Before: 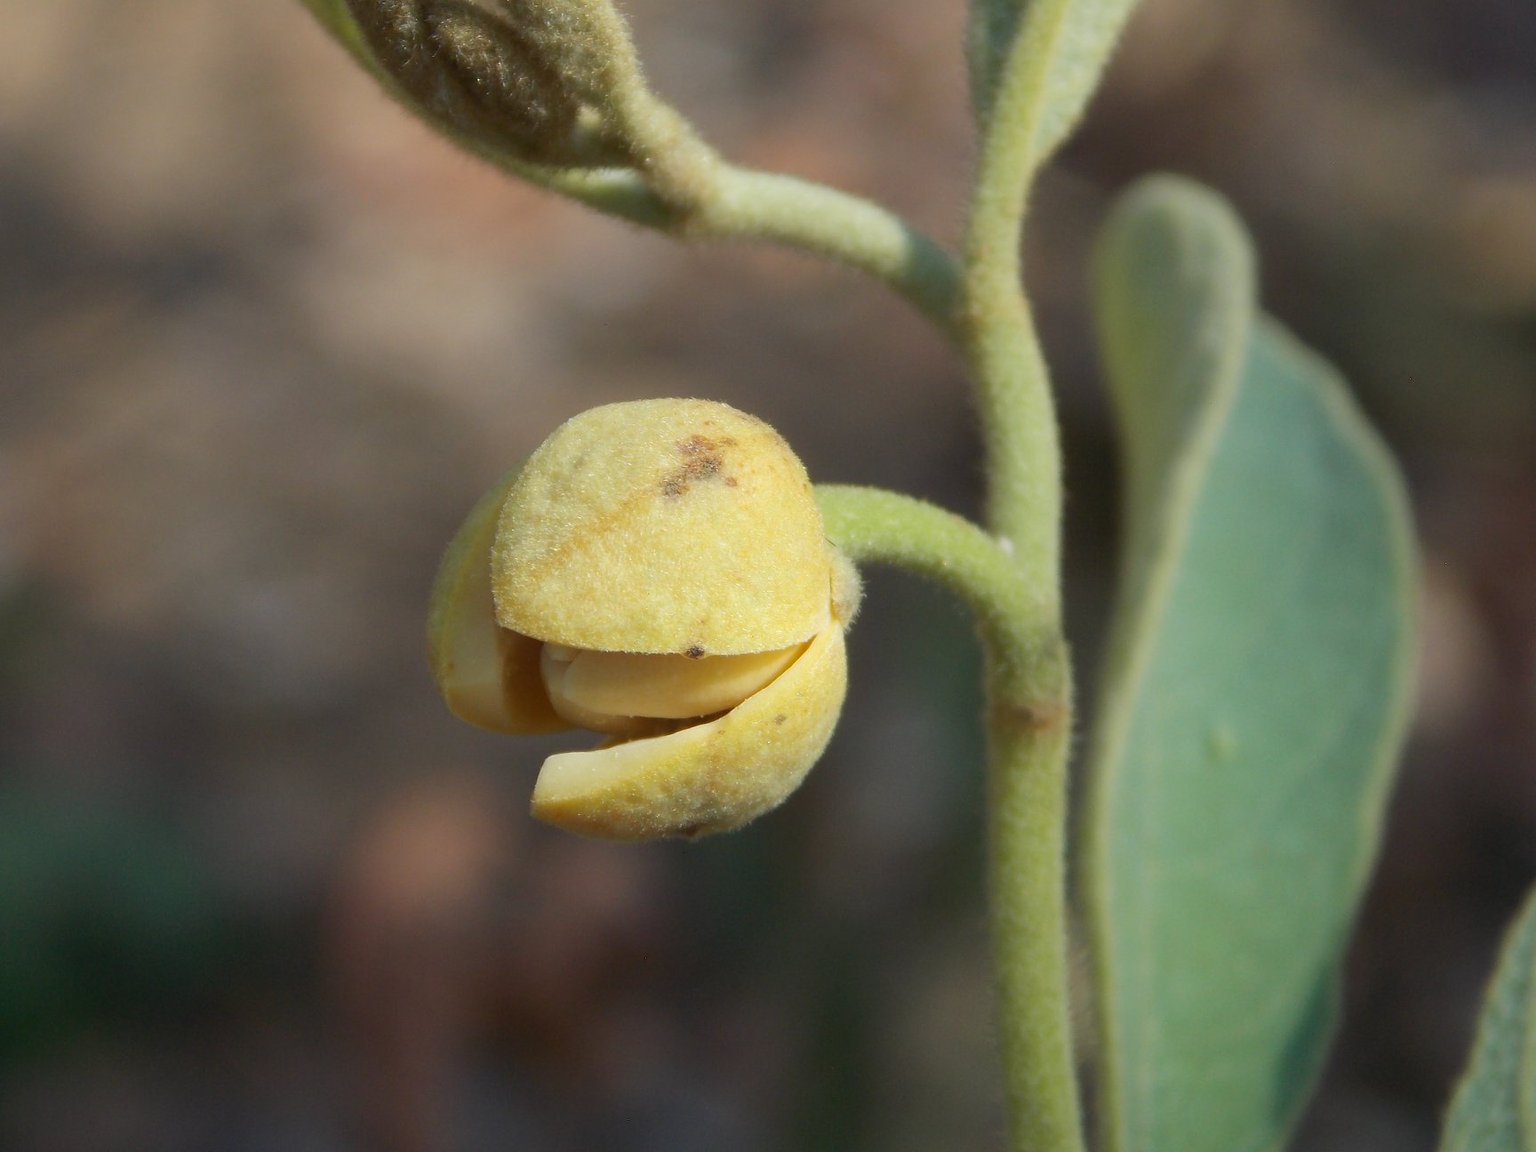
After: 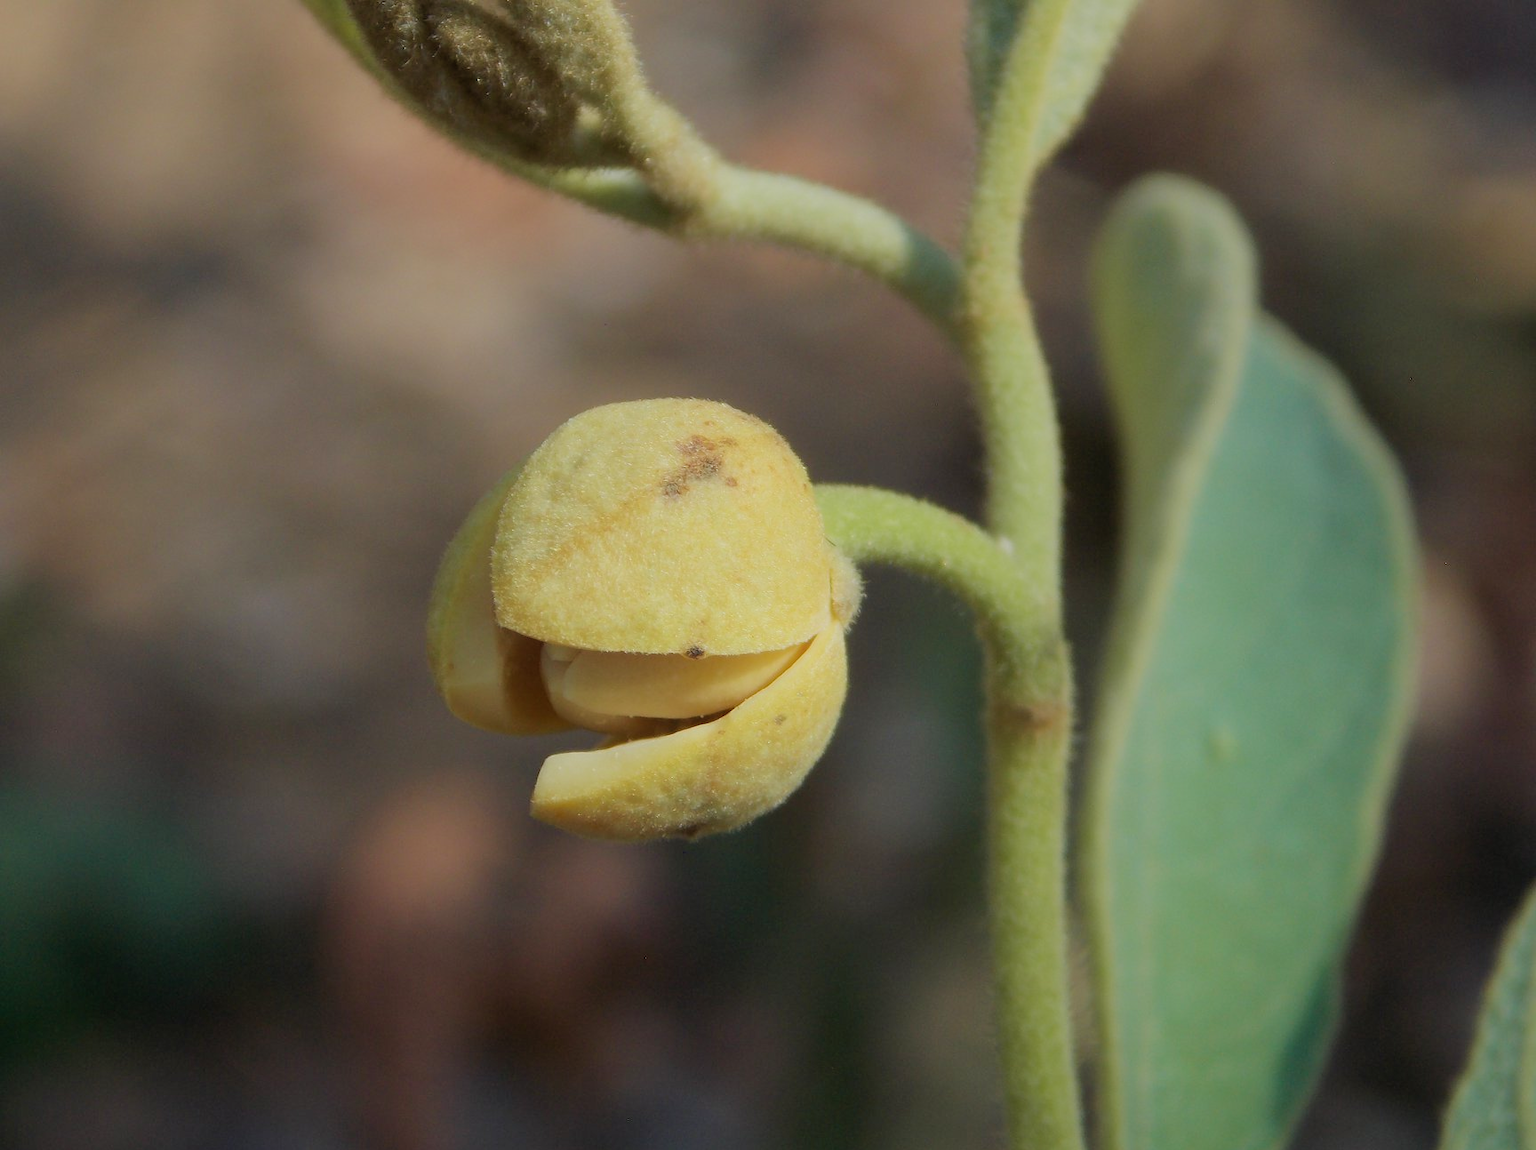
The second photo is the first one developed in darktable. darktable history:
crop: top 0.05%, bottom 0.098%
filmic rgb: hardness 4.17, contrast 0.921
contrast brightness saturation: saturation -0.05
velvia: on, module defaults
